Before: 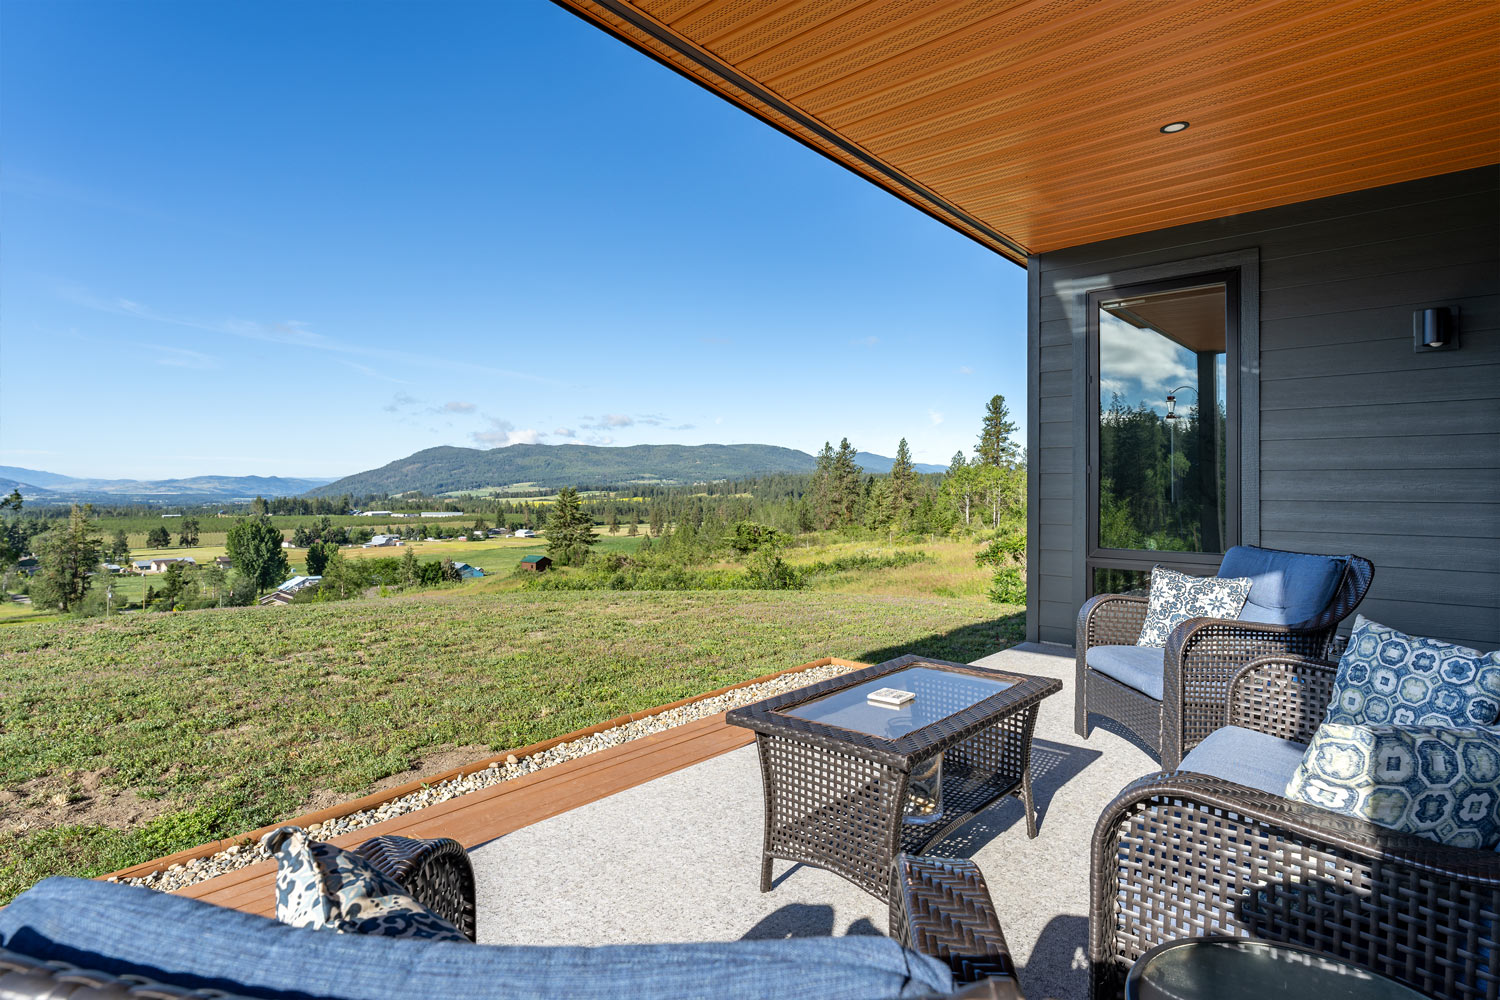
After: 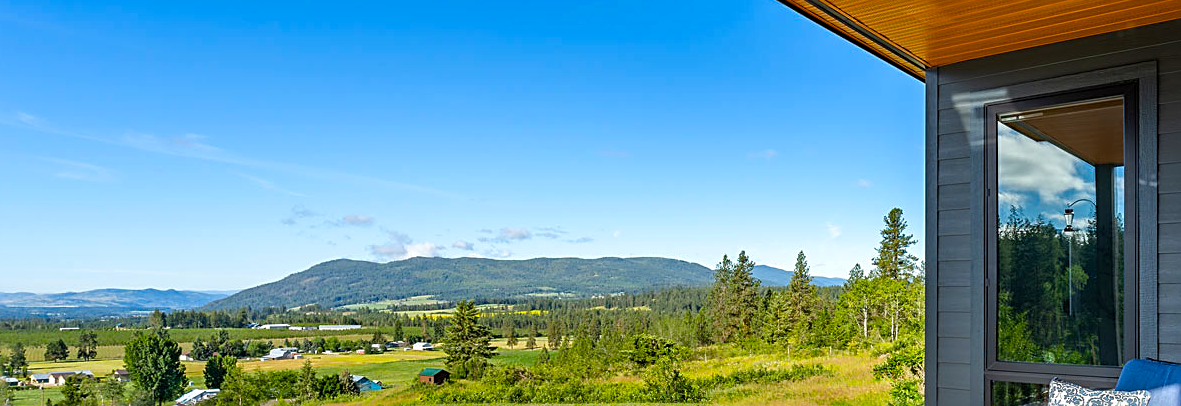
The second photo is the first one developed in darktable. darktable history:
sharpen: on, module defaults
crop: left 6.842%, top 18.776%, right 14.366%, bottom 40.578%
color balance rgb: perceptual saturation grading › global saturation 37.289%, perceptual saturation grading › shadows 36.011%
base curve: curves: ch0 [(0, 0) (0.472, 0.455) (1, 1)], preserve colors none
